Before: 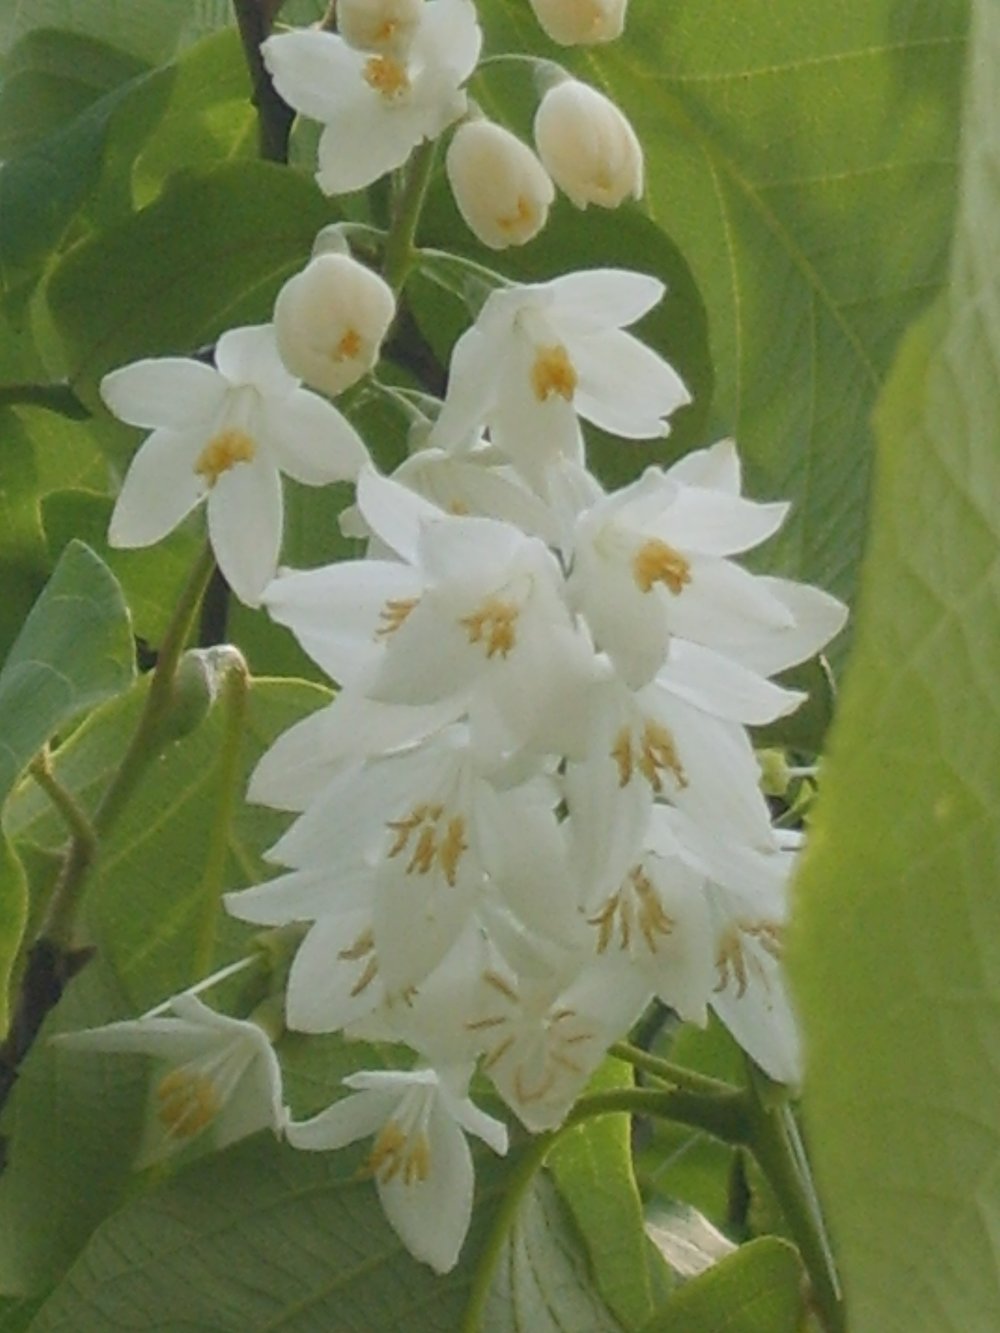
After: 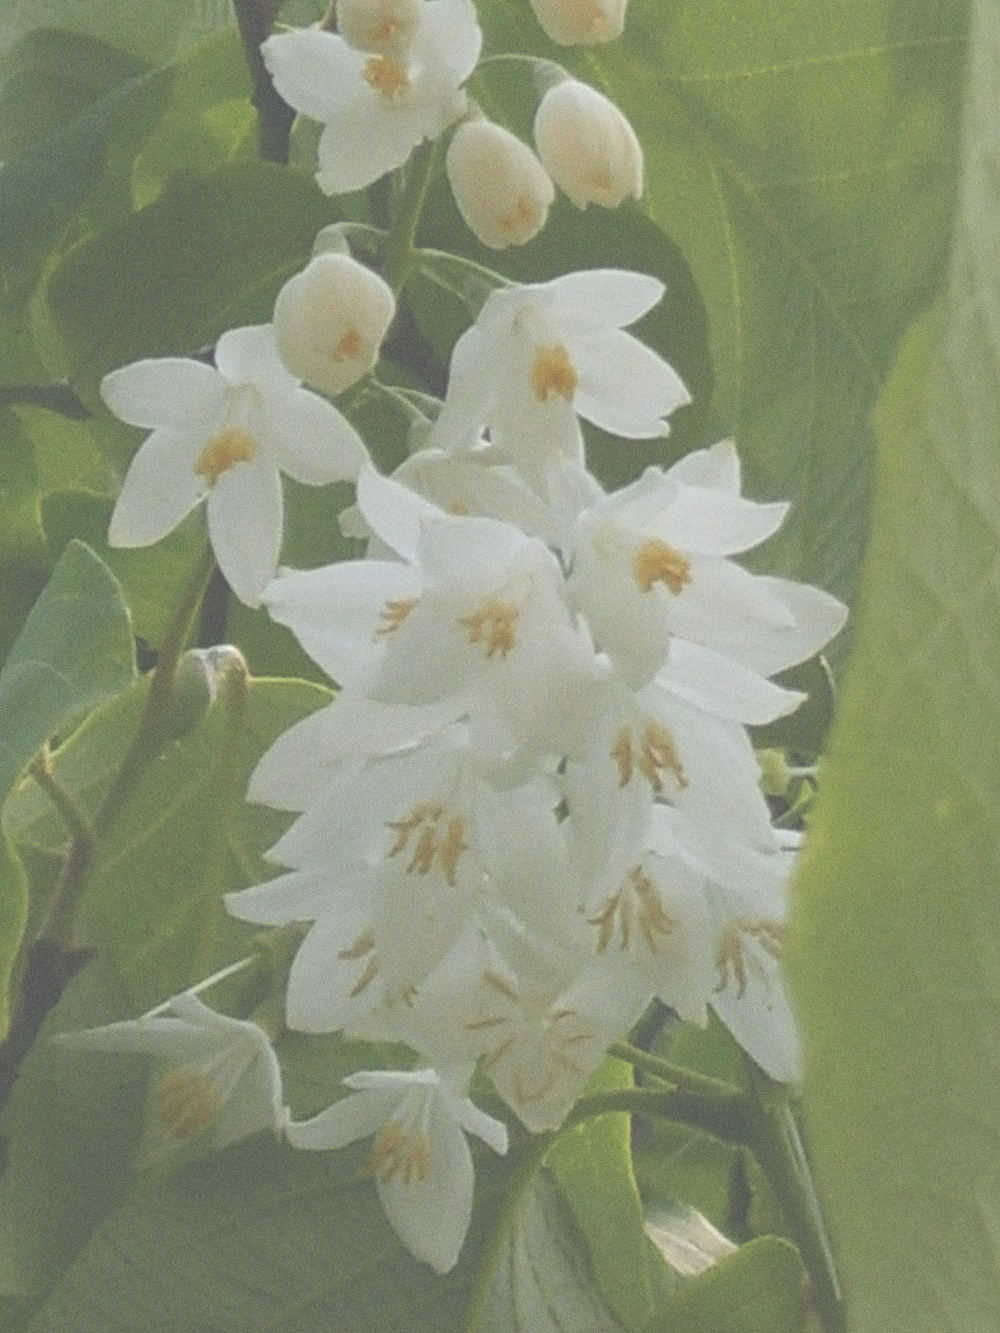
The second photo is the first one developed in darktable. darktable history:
exposure: black level correction -0.087, compensate highlight preservation false
grain: on, module defaults
